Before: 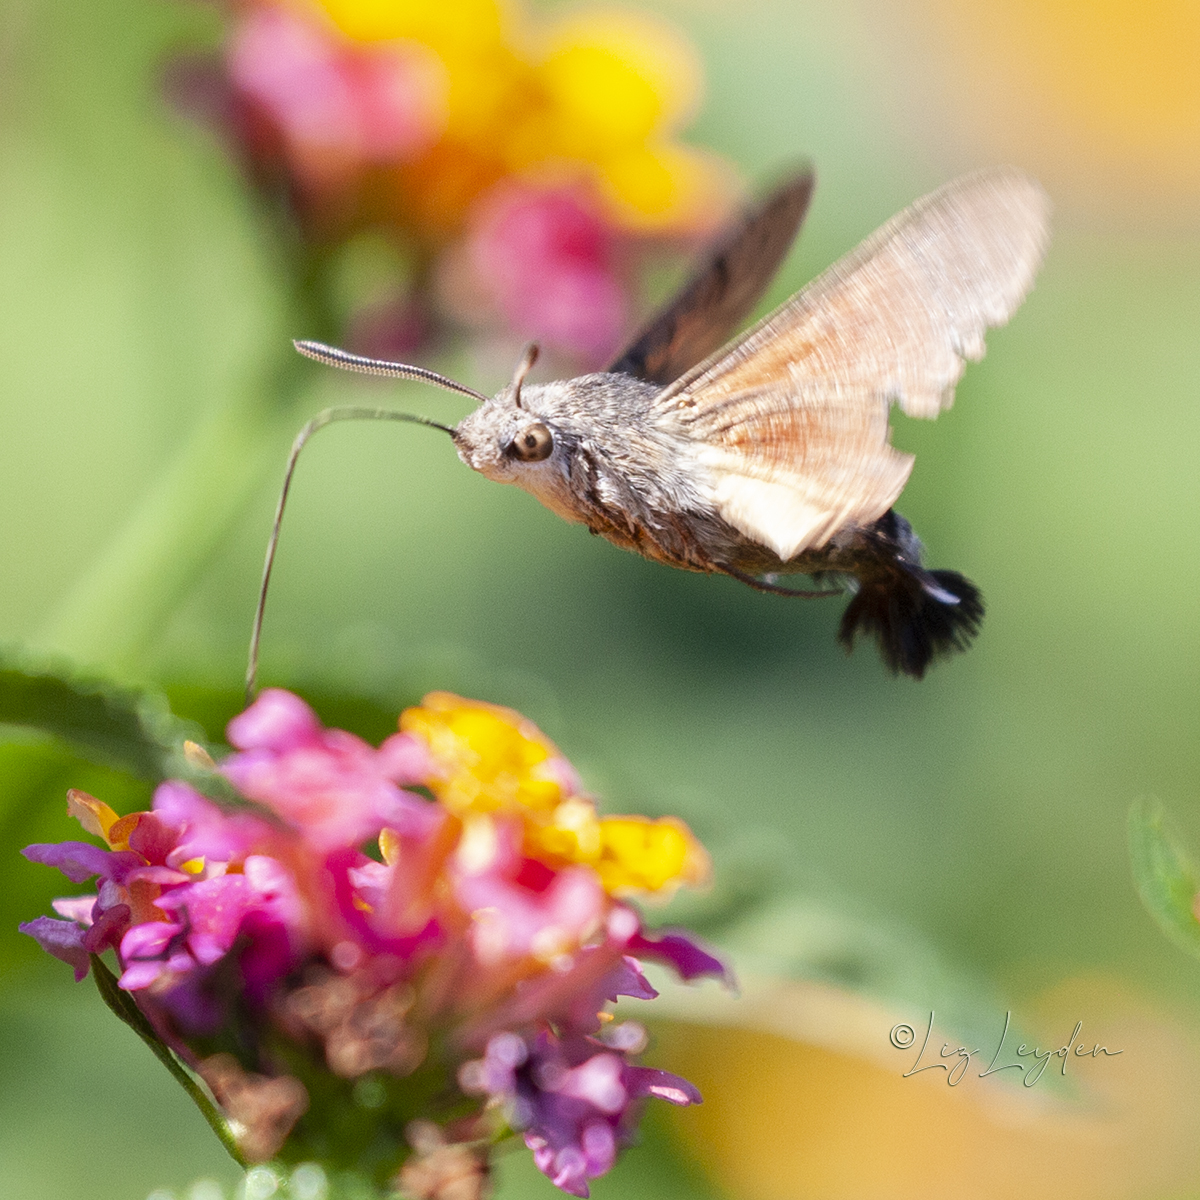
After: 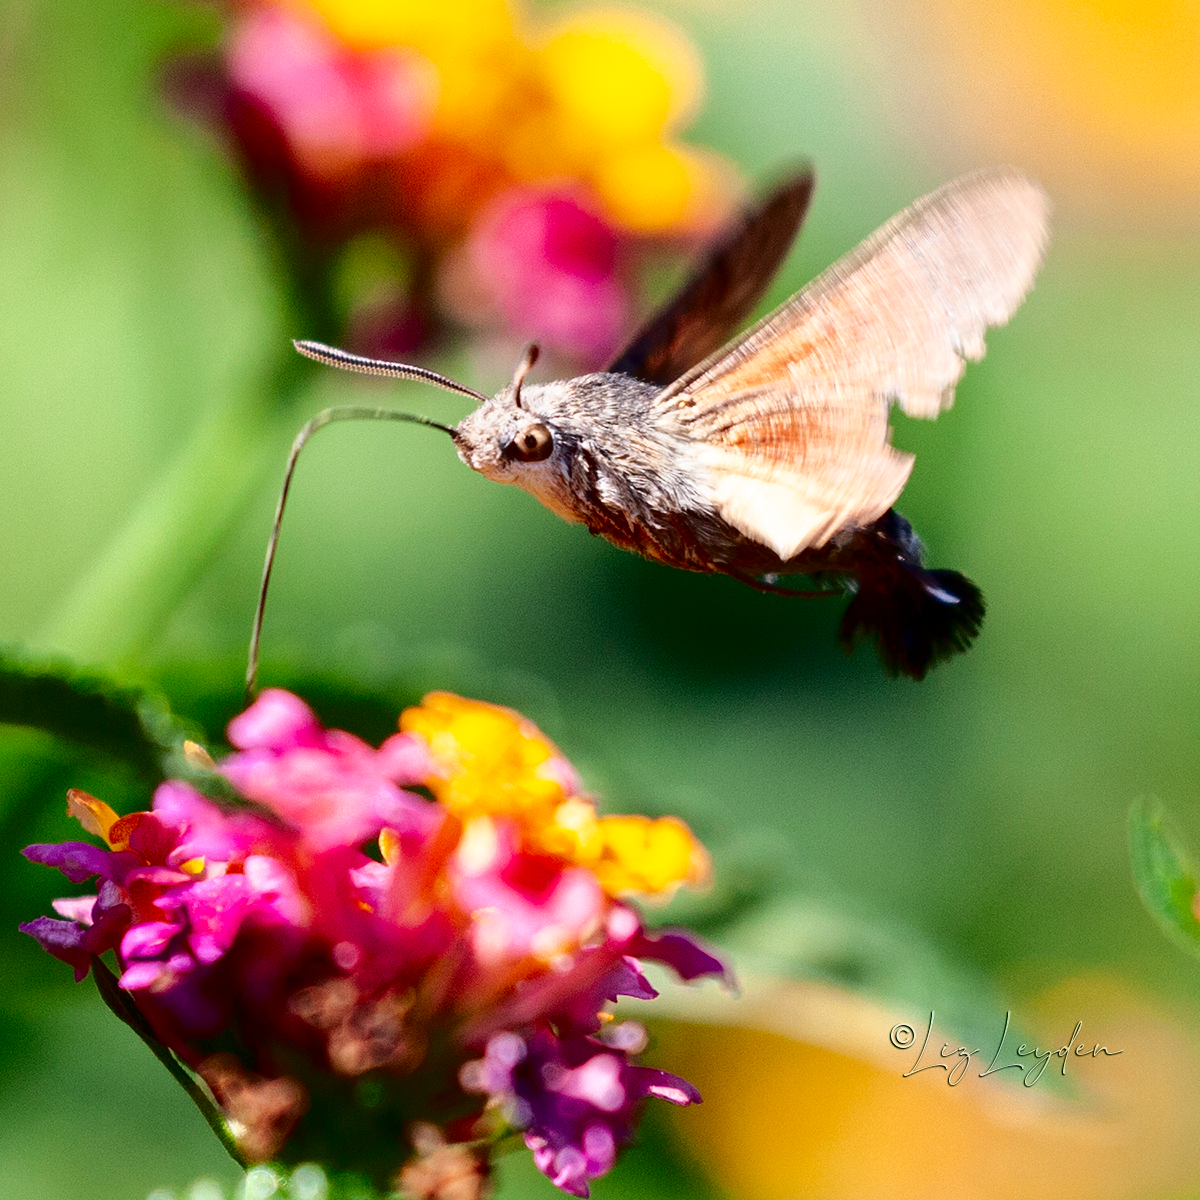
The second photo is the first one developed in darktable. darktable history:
tone curve: curves: ch0 [(0, 0) (0.224, 0.12) (0.375, 0.296) (0.528, 0.472) (0.681, 0.634) (0.8, 0.766) (0.873, 0.877) (1, 1)], color space Lab, independent channels, preserve colors none
contrast brightness saturation: contrast 0.187, brightness -0.105, saturation 0.207
